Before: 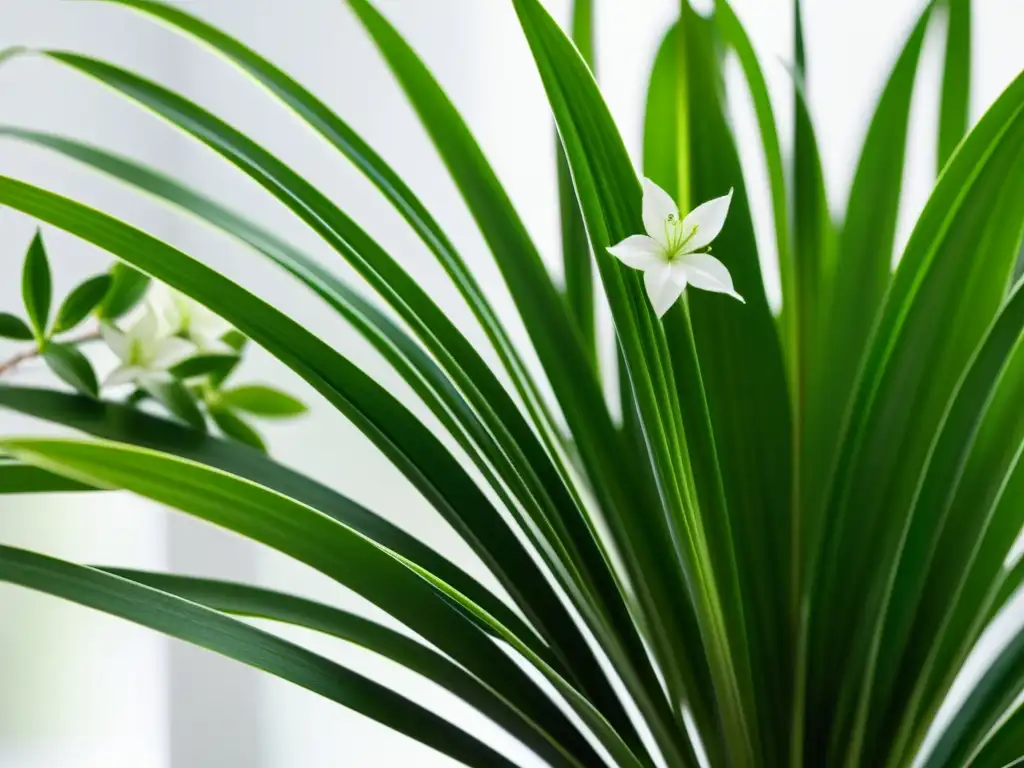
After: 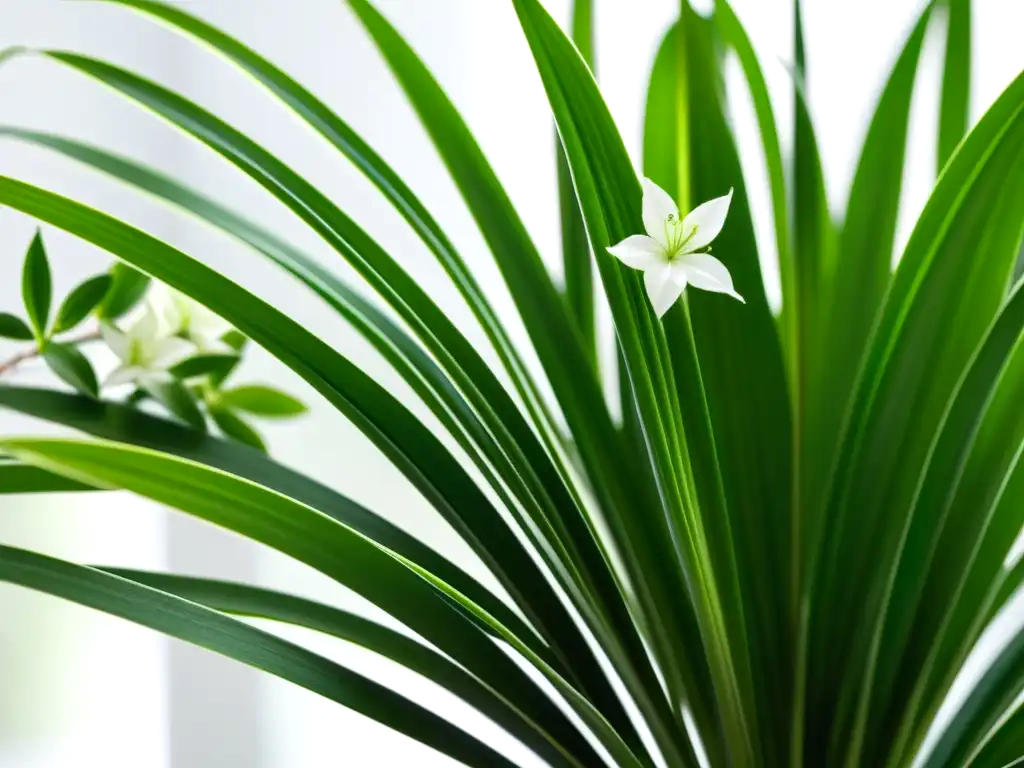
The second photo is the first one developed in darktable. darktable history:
levels: white 90.71%, levels [0, 0.476, 0.951]
